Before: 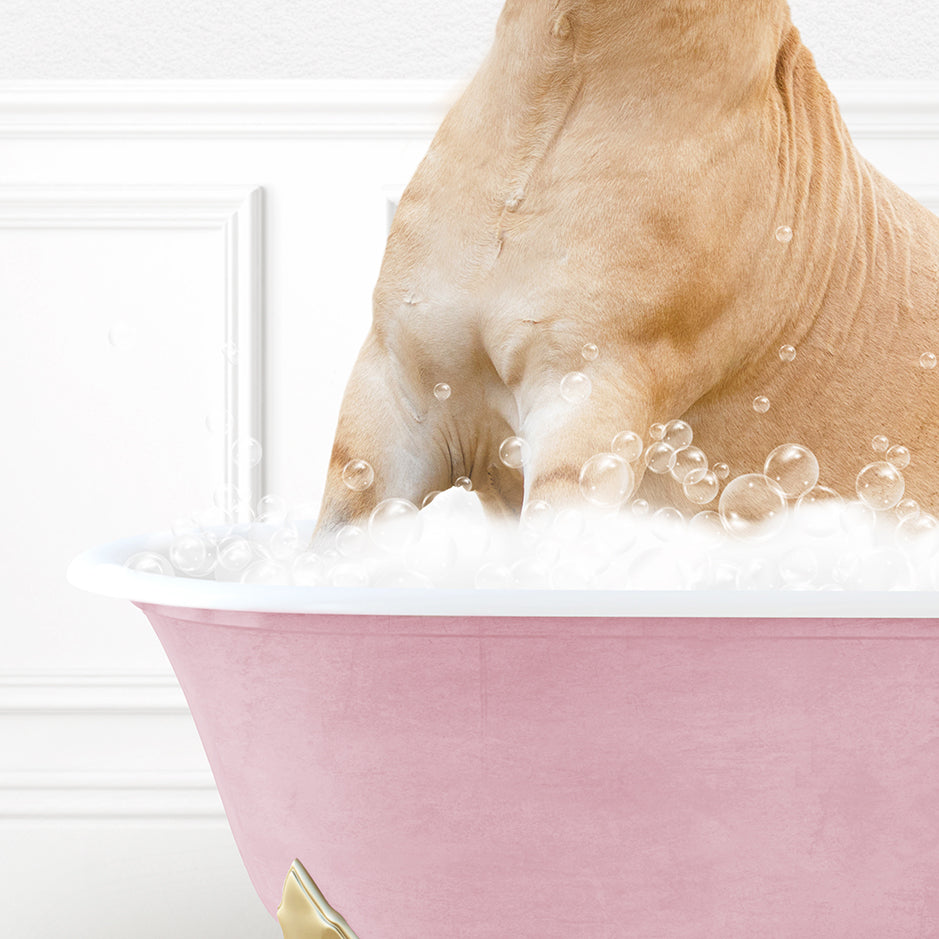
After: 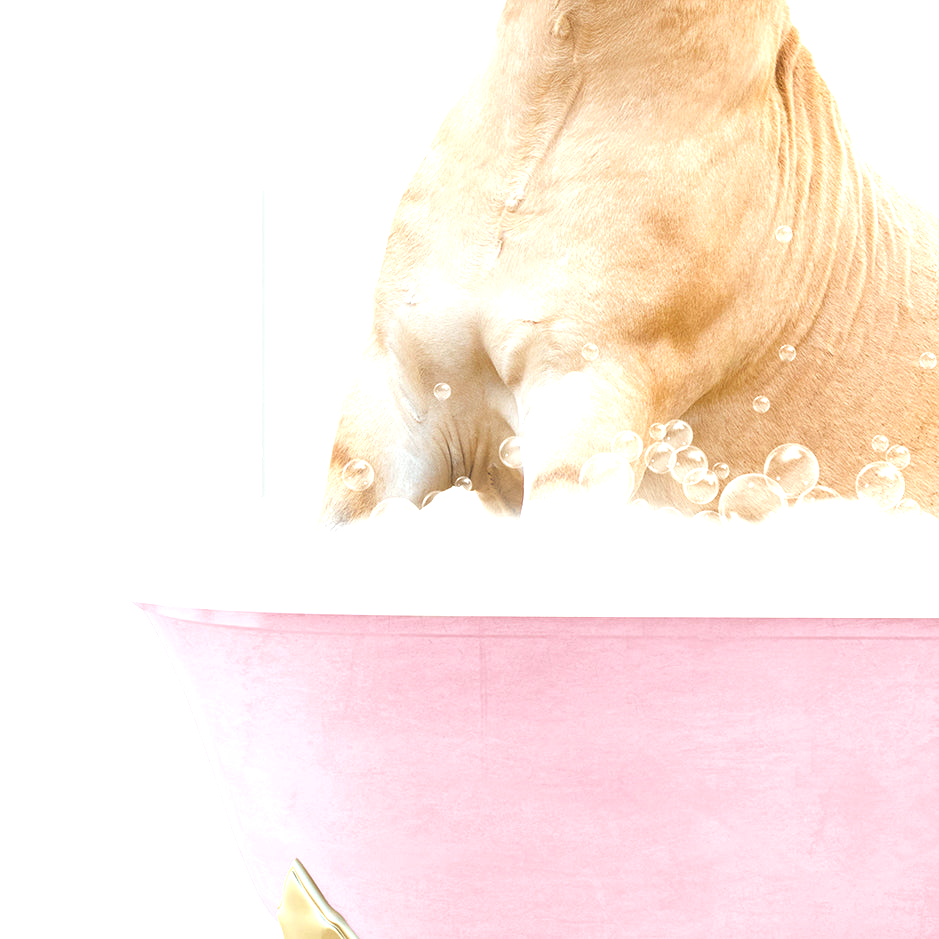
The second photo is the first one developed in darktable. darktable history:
color correction: highlights a* -2.73, highlights b* -2.09, shadows a* 2.41, shadows b* 2.73
exposure: black level correction 0, exposure 0.7 EV, compensate exposure bias true, compensate highlight preservation false
